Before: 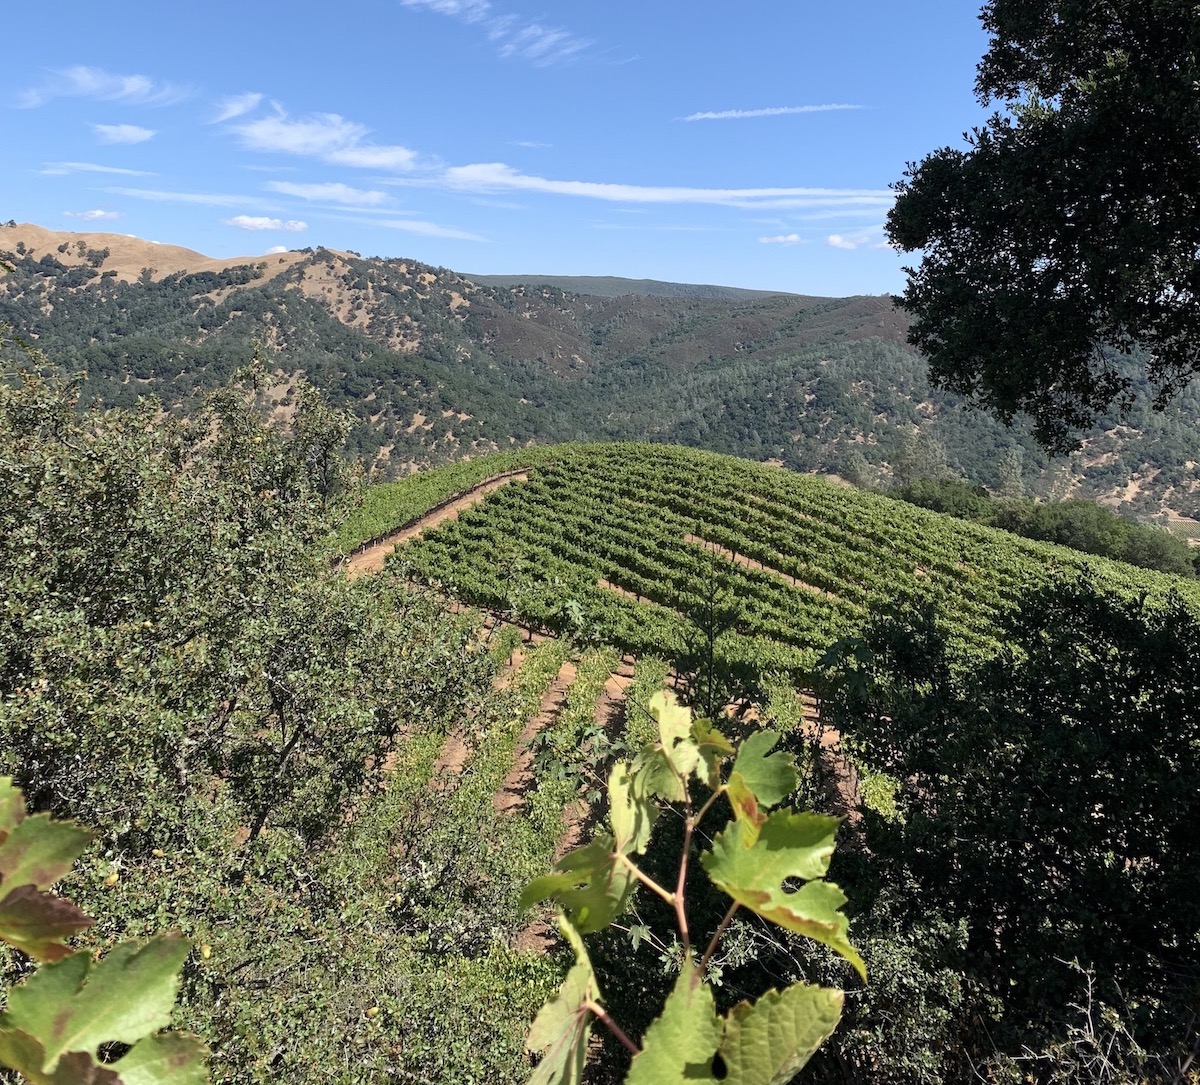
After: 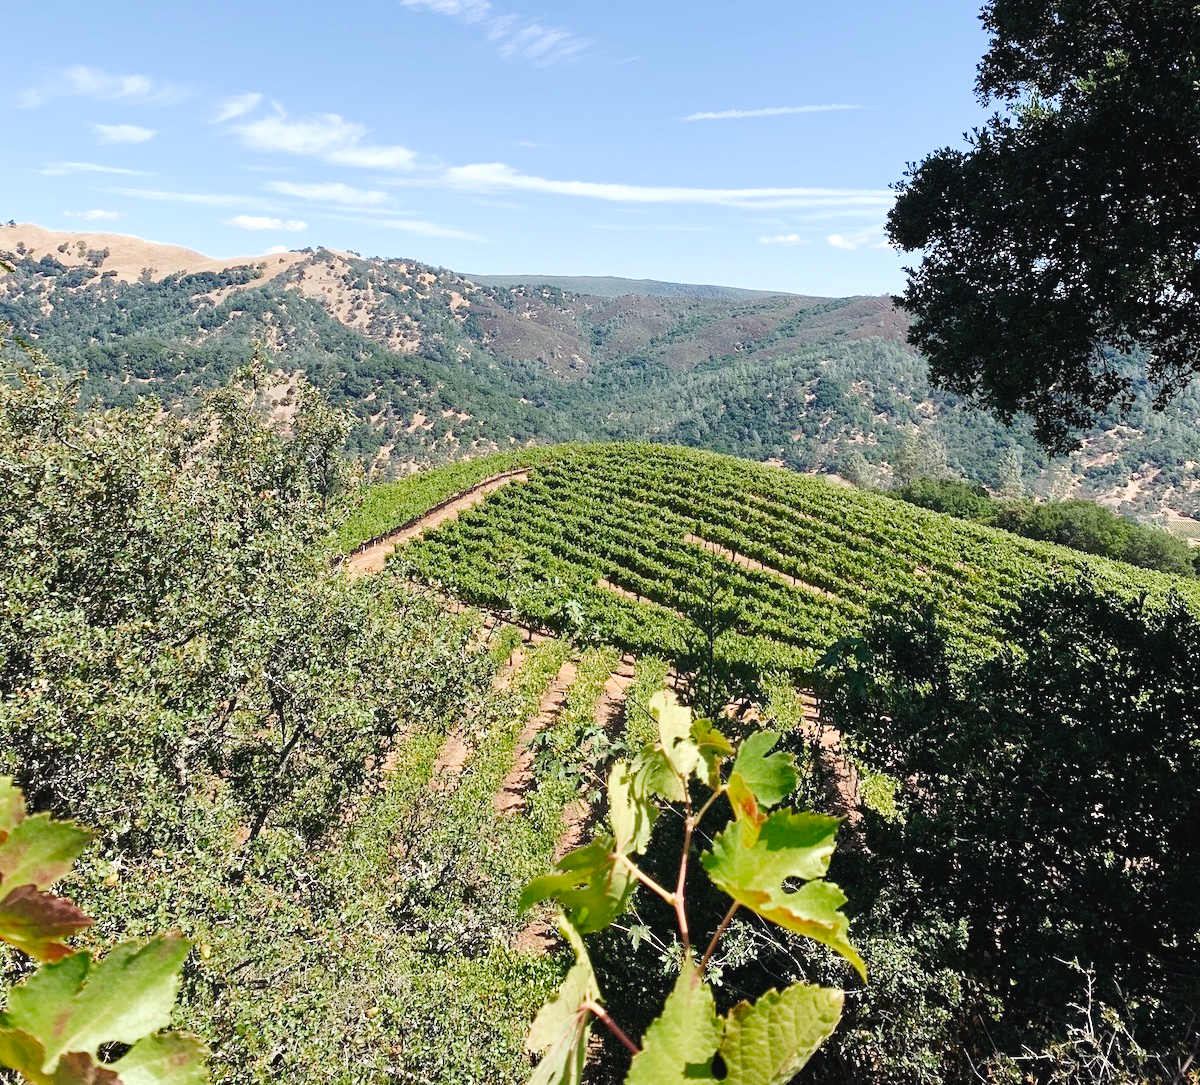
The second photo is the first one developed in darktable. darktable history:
tone curve: curves: ch0 [(0, 0.023) (0.103, 0.087) (0.295, 0.297) (0.445, 0.531) (0.553, 0.665) (0.735, 0.843) (0.994, 1)]; ch1 [(0, 0) (0.427, 0.346) (0.456, 0.426) (0.484, 0.494) (0.509, 0.505) (0.535, 0.56) (0.581, 0.632) (0.646, 0.715) (1, 1)]; ch2 [(0, 0) (0.369, 0.388) (0.449, 0.431) (0.501, 0.495) (0.533, 0.518) (0.572, 0.612) (0.677, 0.752) (1, 1)], preserve colors none
color zones: curves: ch0 [(0, 0.425) (0.143, 0.422) (0.286, 0.42) (0.429, 0.419) (0.571, 0.419) (0.714, 0.42) (0.857, 0.422) (1, 0.425)]
exposure: black level correction 0, exposure 0.5 EV, compensate exposure bias true, compensate highlight preservation false
